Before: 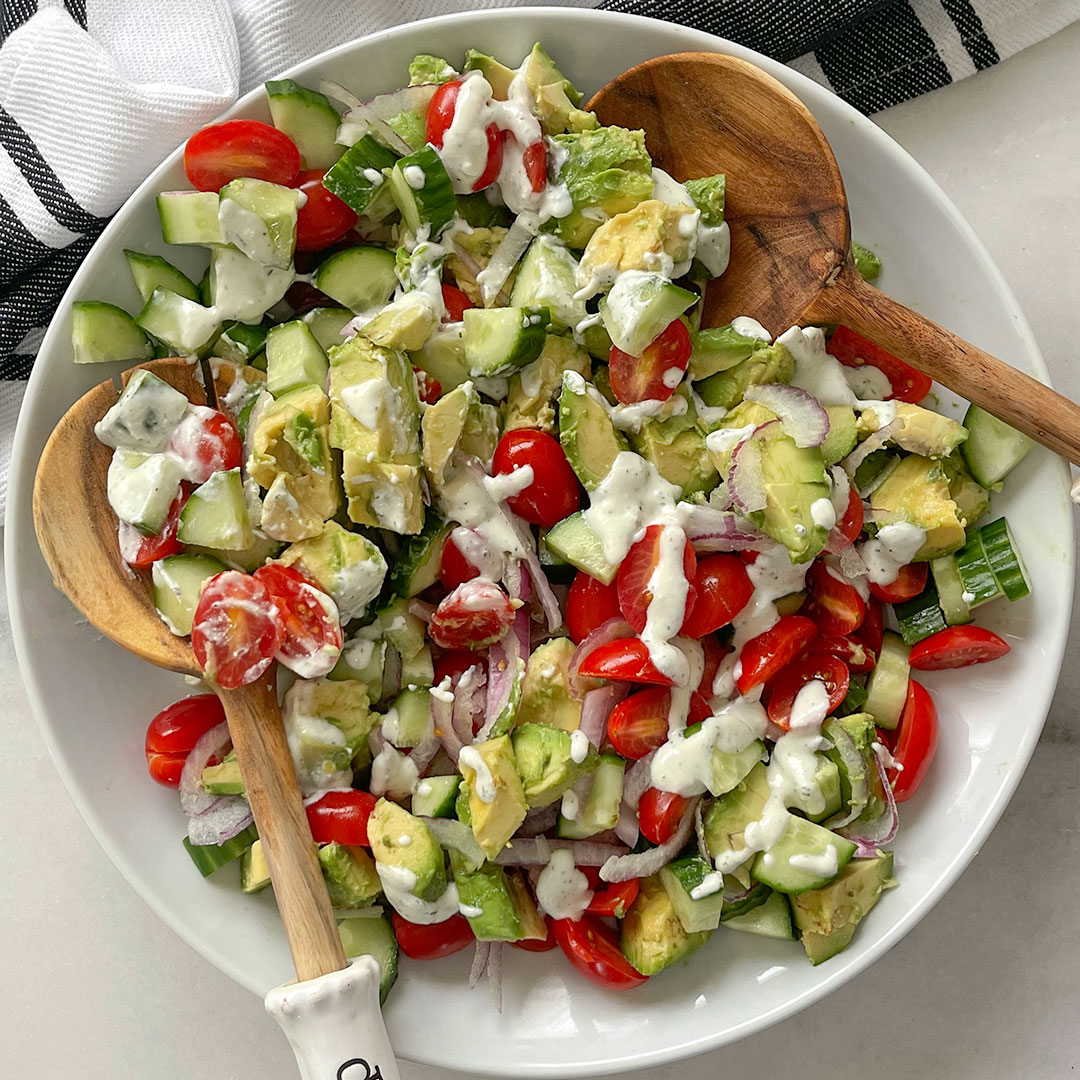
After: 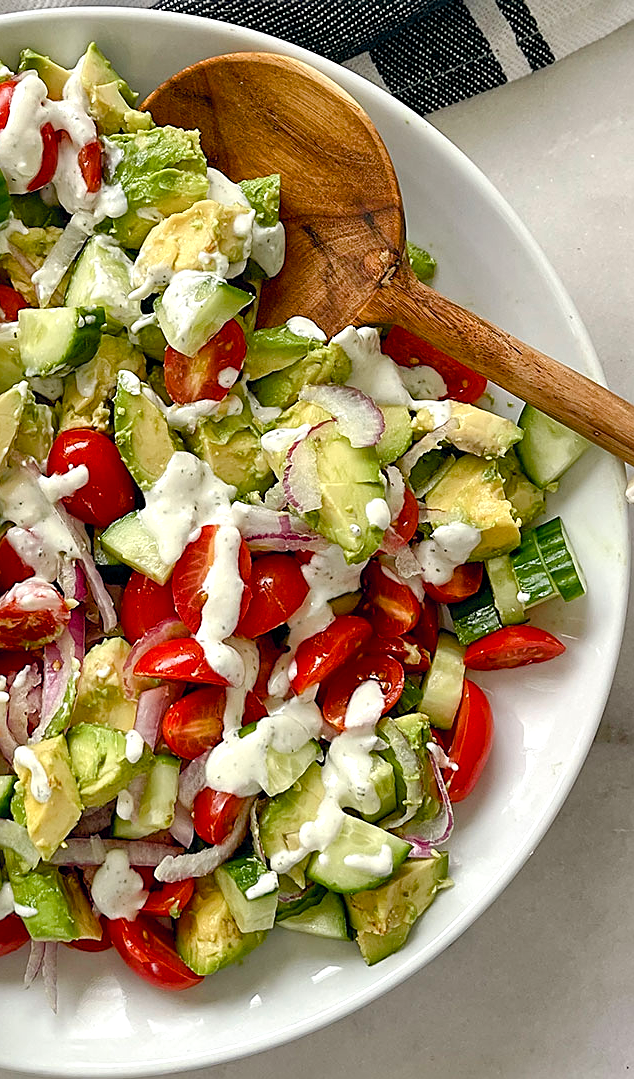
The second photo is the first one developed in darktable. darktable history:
crop: left 41.269%
sharpen: on, module defaults
contrast brightness saturation: saturation -0.047
shadows and highlights: low approximation 0.01, soften with gaussian
color balance rgb: global offset › chroma 0.058%, global offset › hue 253.55°, linear chroma grading › global chroma 24.666%, perceptual saturation grading › global saturation 20%, perceptual saturation grading › highlights -49.411%, perceptual saturation grading › shadows 24.015%, global vibrance 20%
exposure: black level correction 0.001, exposure 0.297 EV, compensate highlight preservation false
